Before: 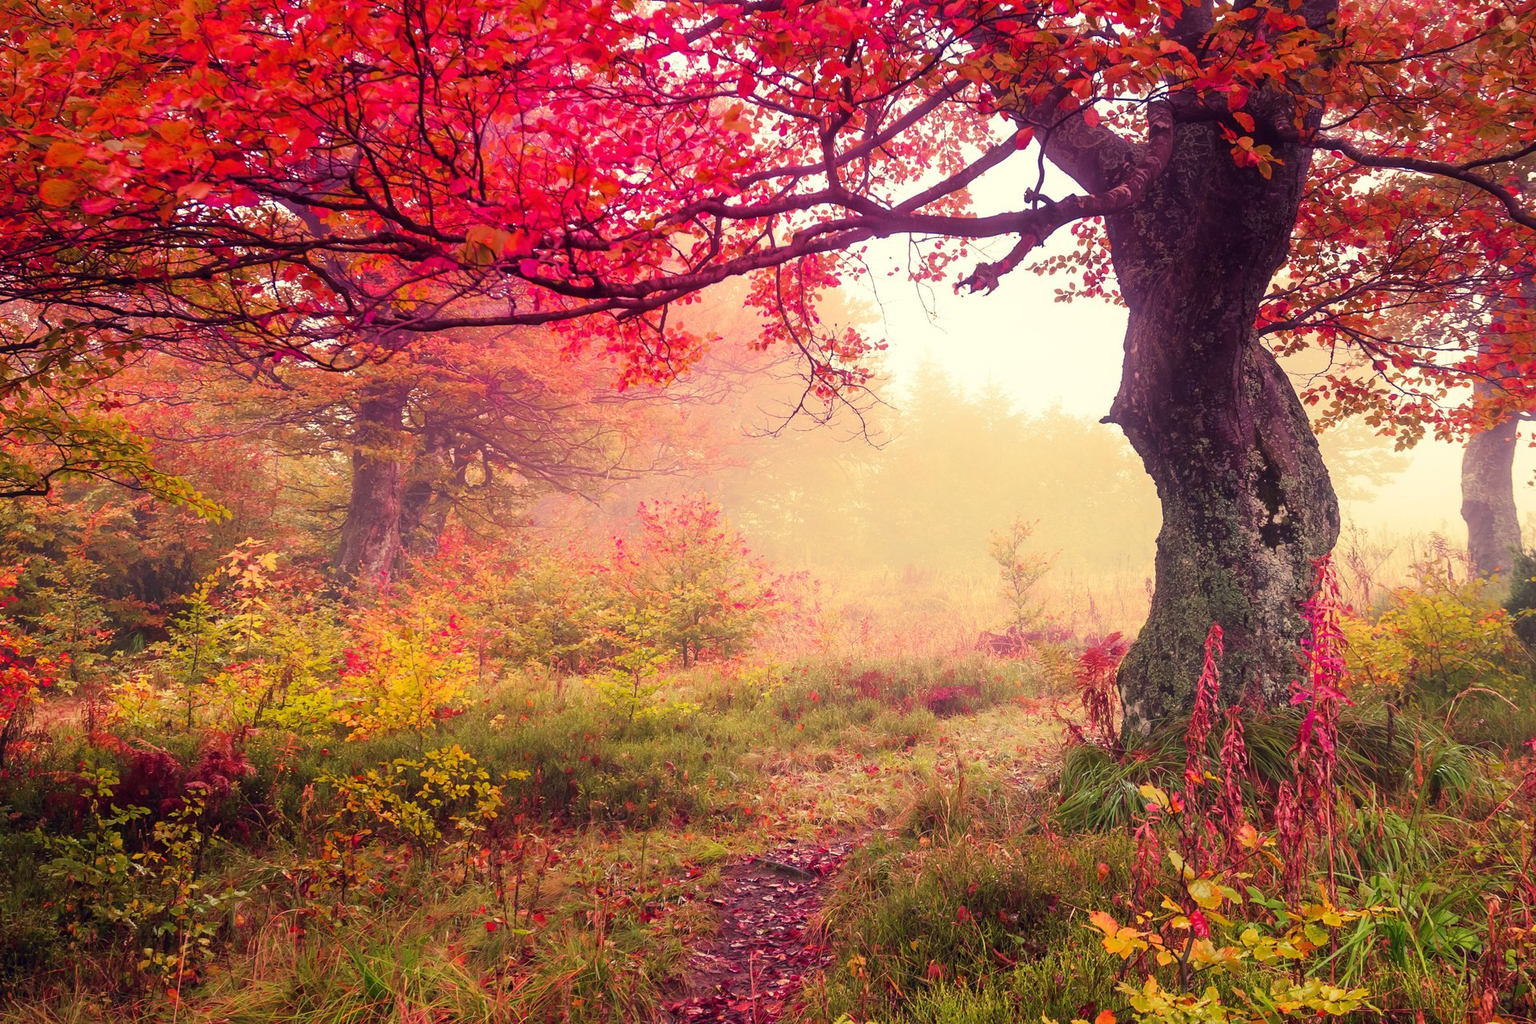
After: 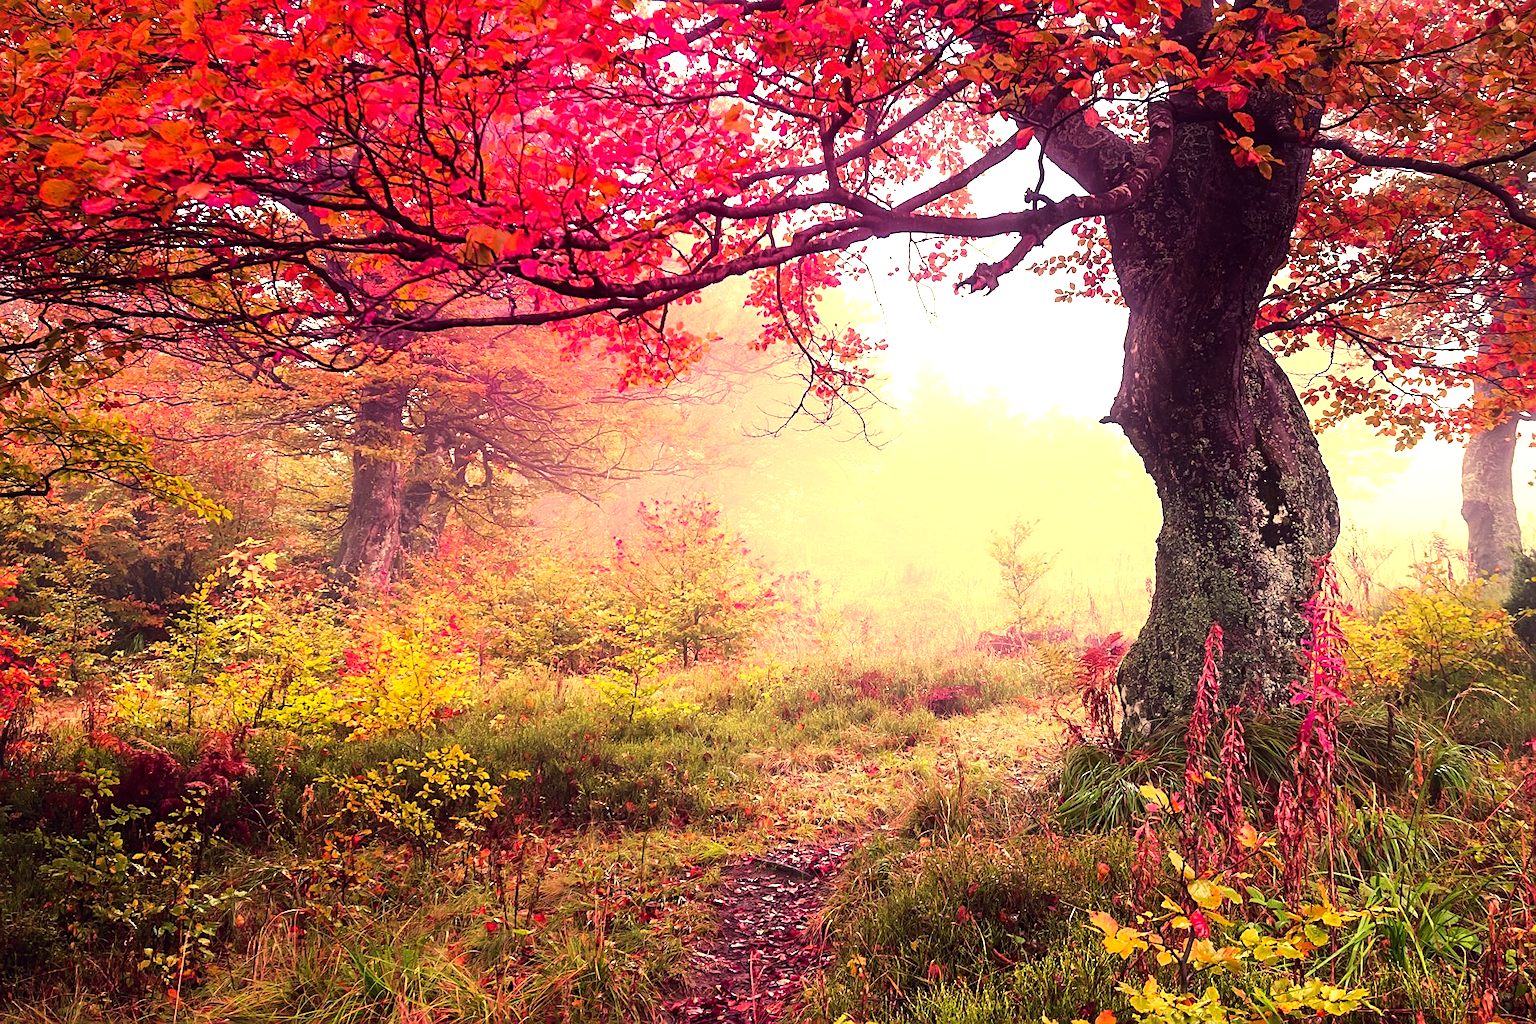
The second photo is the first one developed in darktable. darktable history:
tone equalizer: -8 EV -0.719 EV, -7 EV -0.701 EV, -6 EV -0.632 EV, -5 EV -0.416 EV, -3 EV 0.39 EV, -2 EV 0.6 EV, -1 EV 0.694 EV, +0 EV 0.777 EV, edges refinement/feathering 500, mask exposure compensation -1.57 EV, preserve details no
sharpen: on, module defaults
color correction: highlights a* -1.12, highlights b* 4.58, shadows a* 3.62
